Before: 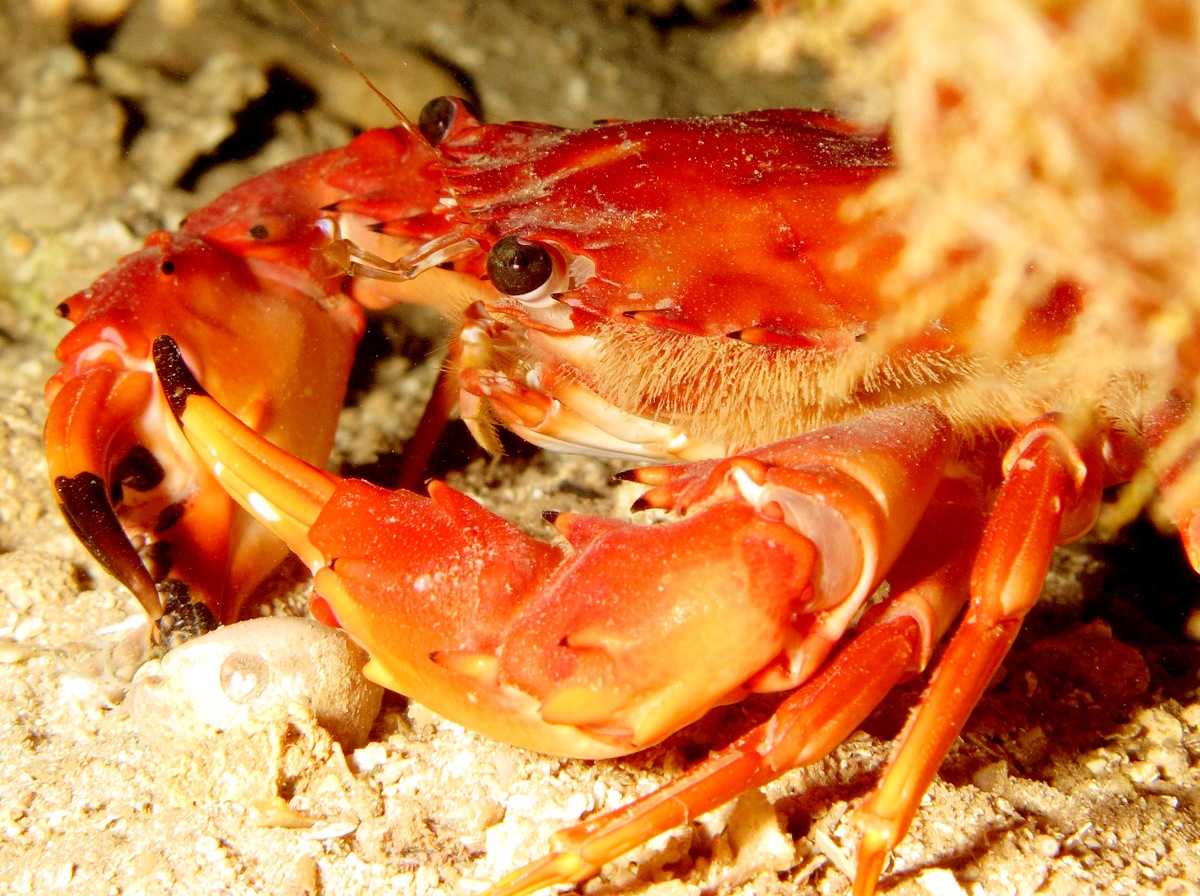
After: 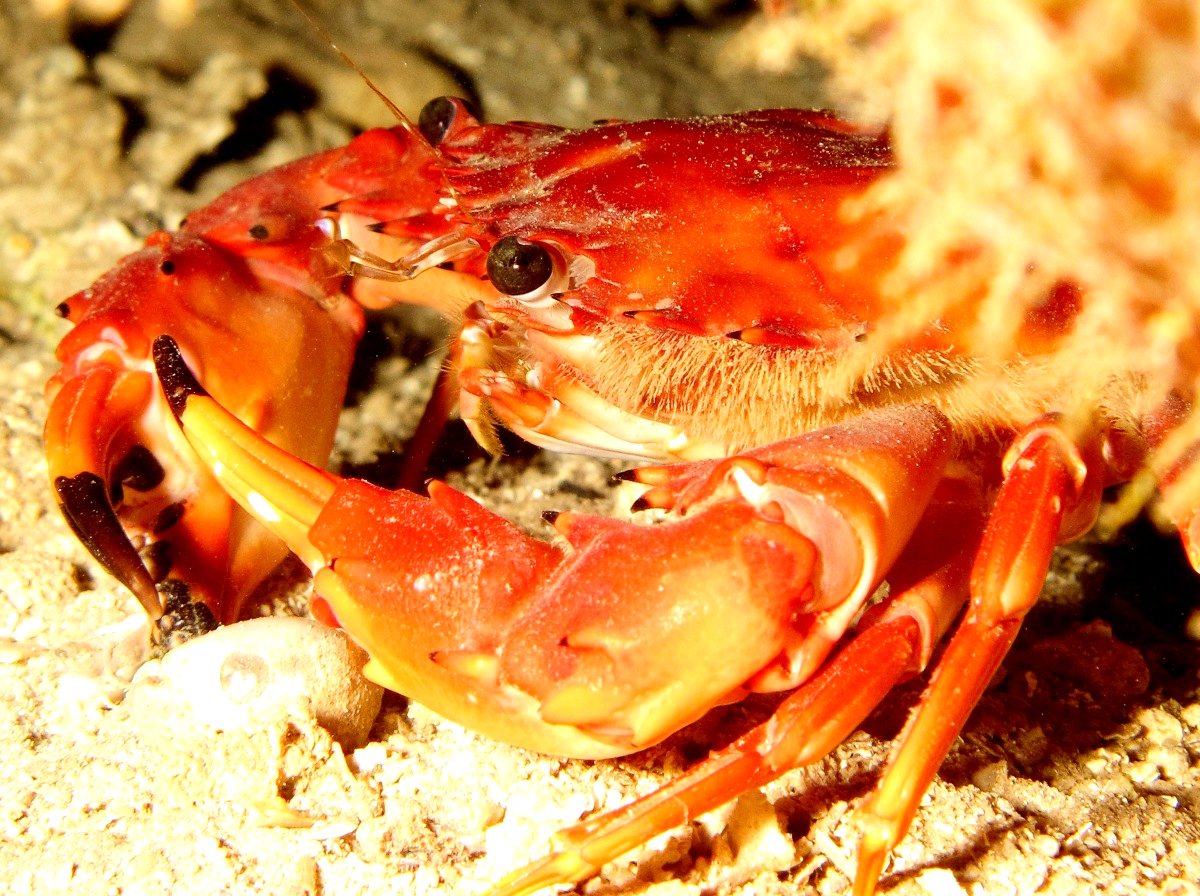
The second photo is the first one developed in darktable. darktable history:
tone equalizer: -8 EV -0.442 EV, -7 EV -0.402 EV, -6 EV -0.365 EV, -5 EV -0.22 EV, -3 EV 0.231 EV, -2 EV 0.36 EV, -1 EV 0.373 EV, +0 EV 0.44 EV, edges refinement/feathering 500, mask exposure compensation -1.57 EV, preserve details no
